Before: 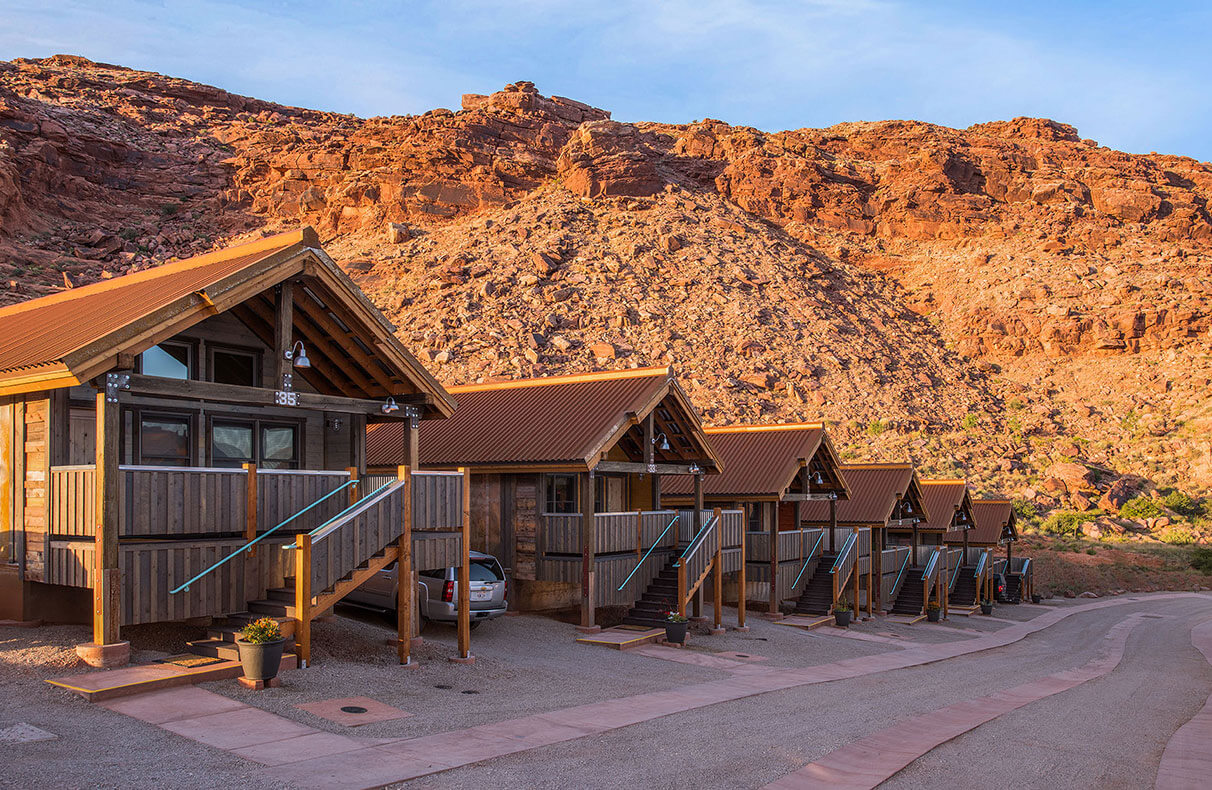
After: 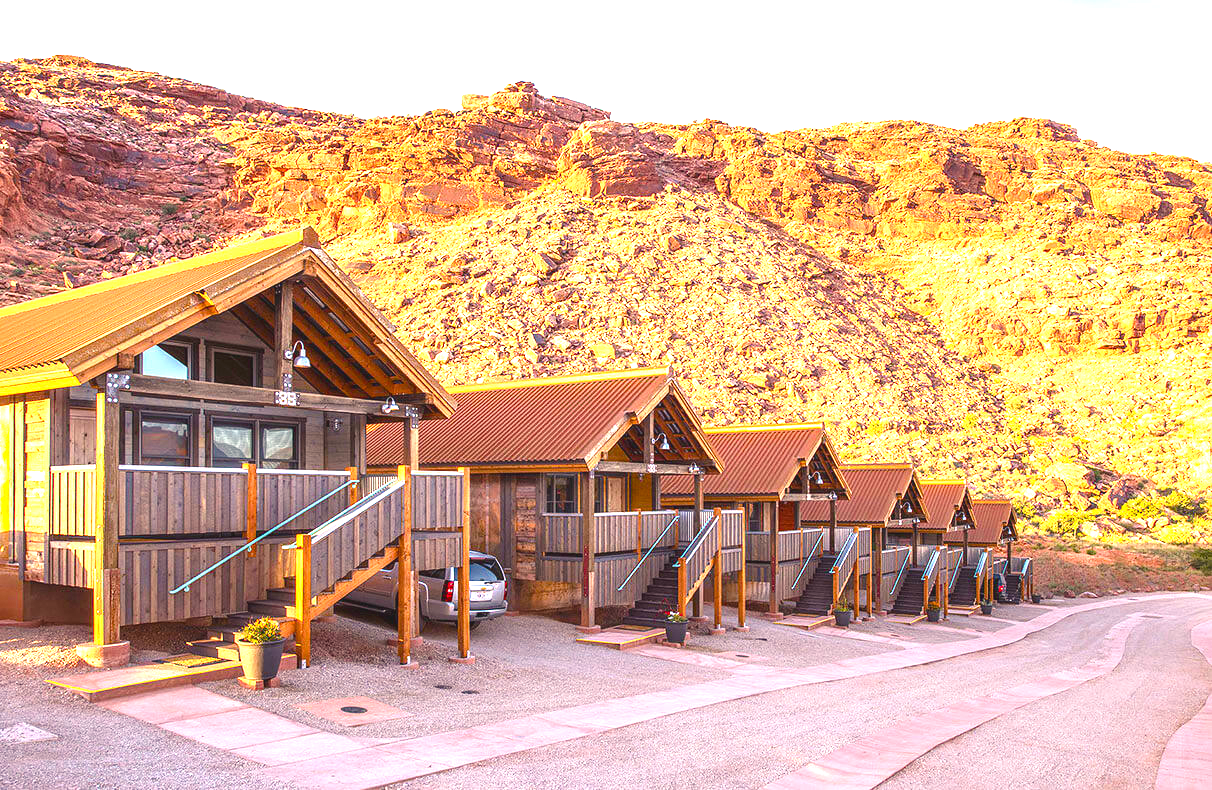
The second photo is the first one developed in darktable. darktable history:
exposure: black level correction 0, exposure 2 EV, compensate highlight preservation false
color balance rgb: shadows lift › chroma 2%, shadows lift › hue 247.2°, power › chroma 0.3%, power › hue 25.2°, highlights gain › chroma 3%, highlights gain › hue 60°, global offset › luminance 0.75%, perceptual saturation grading › global saturation 20%, perceptual saturation grading › highlights -20%, perceptual saturation grading › shadows 30%, global vibrance 20%
